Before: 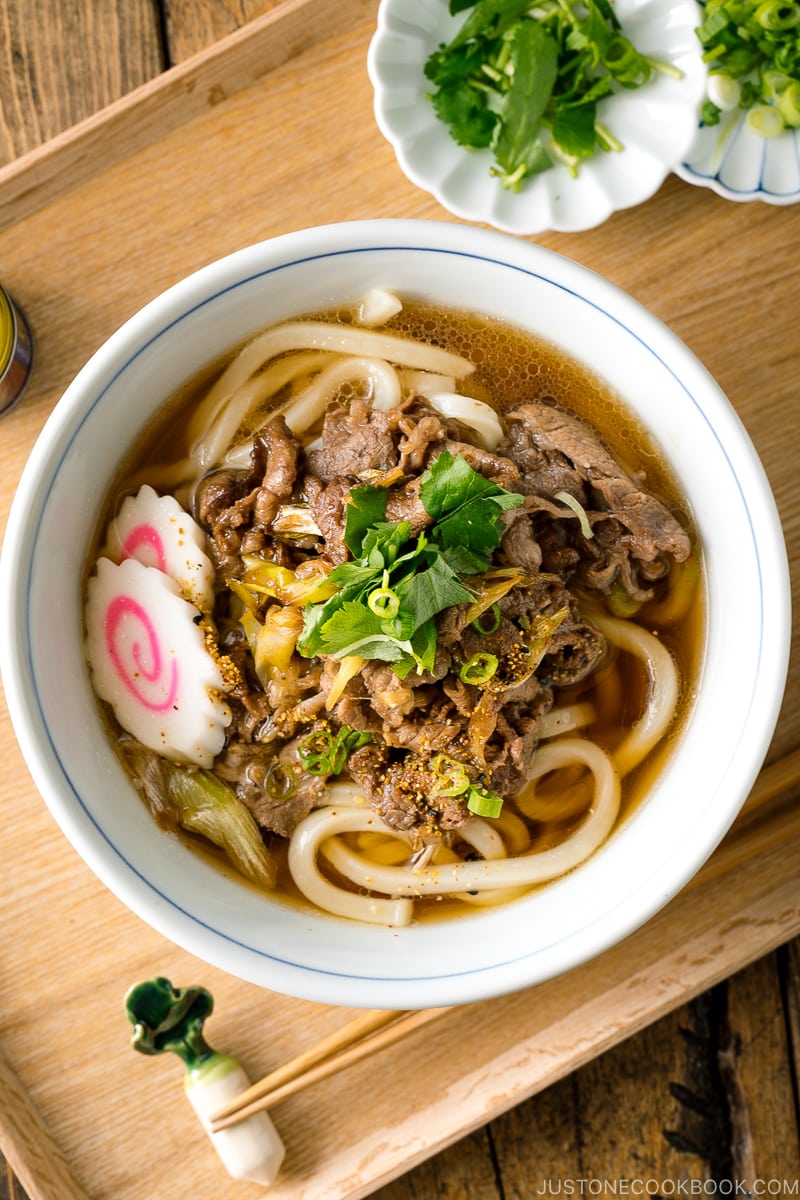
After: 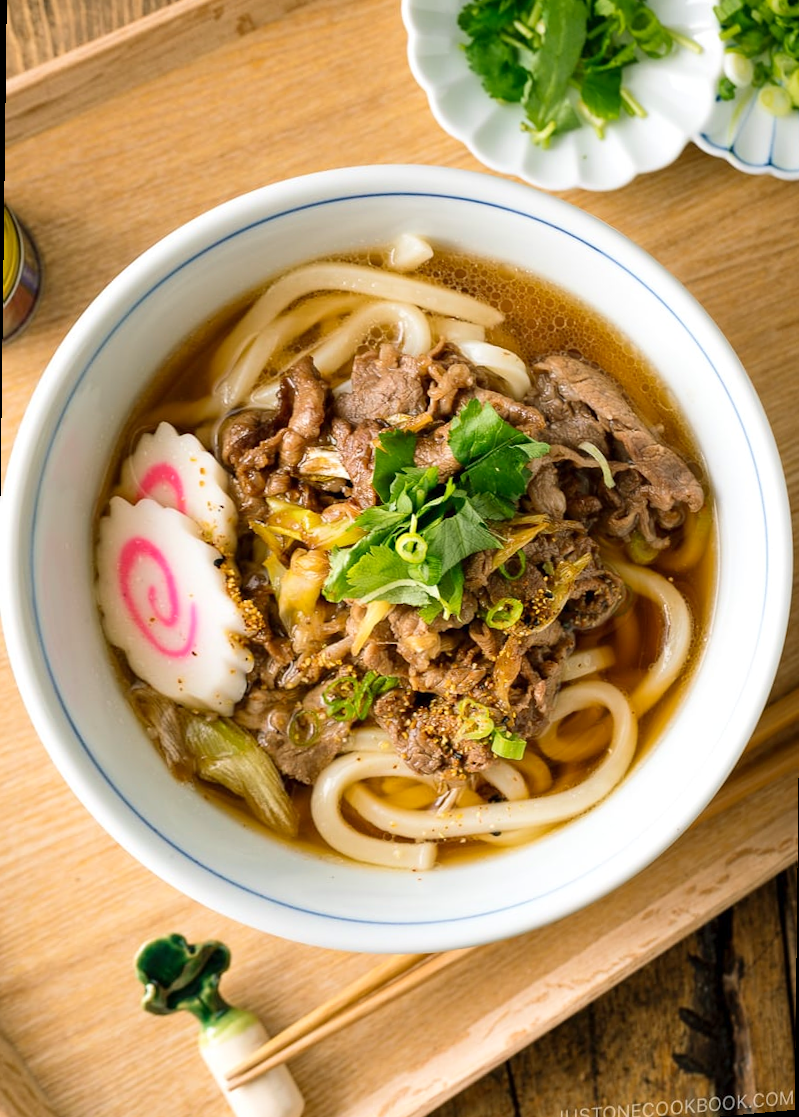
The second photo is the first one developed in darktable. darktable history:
velvia: strength 15%
rotate and perspective: rotation 0.679°, lens shift (horizontal) 0.136, crop left 0.009, crop right 0.991, crop top 0.078, crop bottom 0.95
levels: levels [0, 0.478, 1]
